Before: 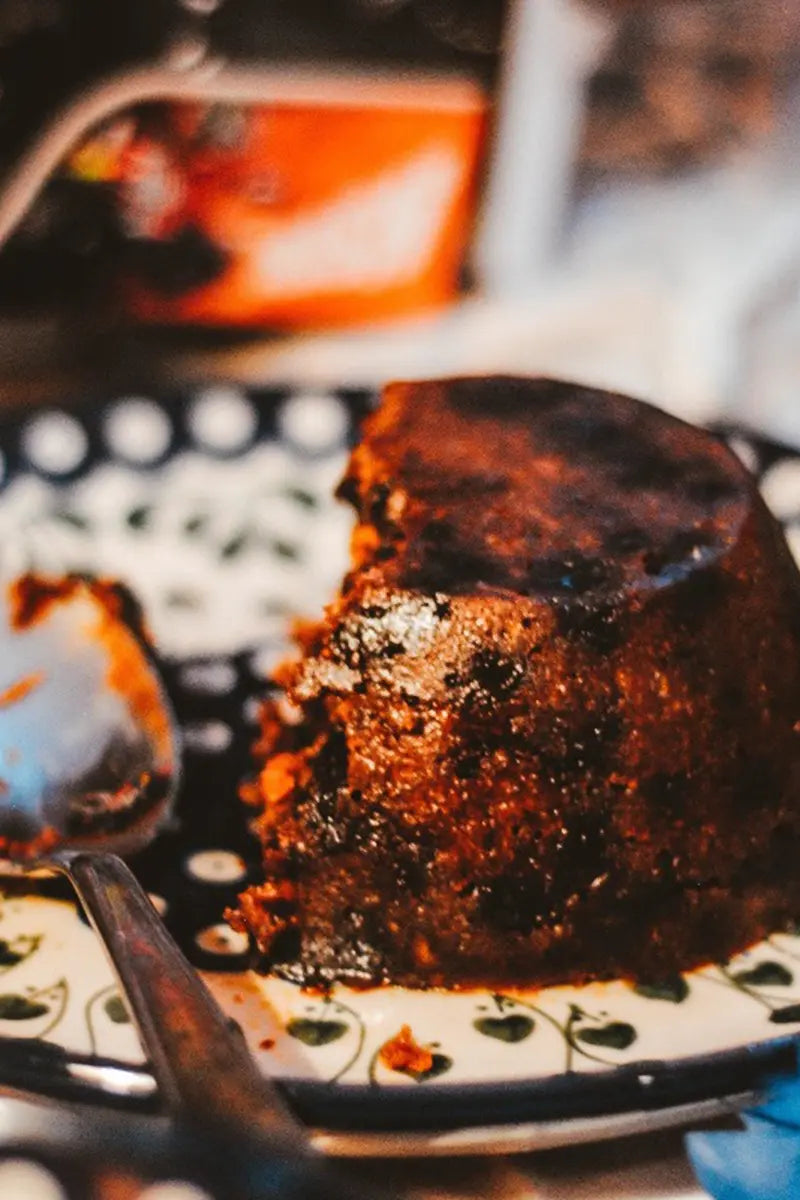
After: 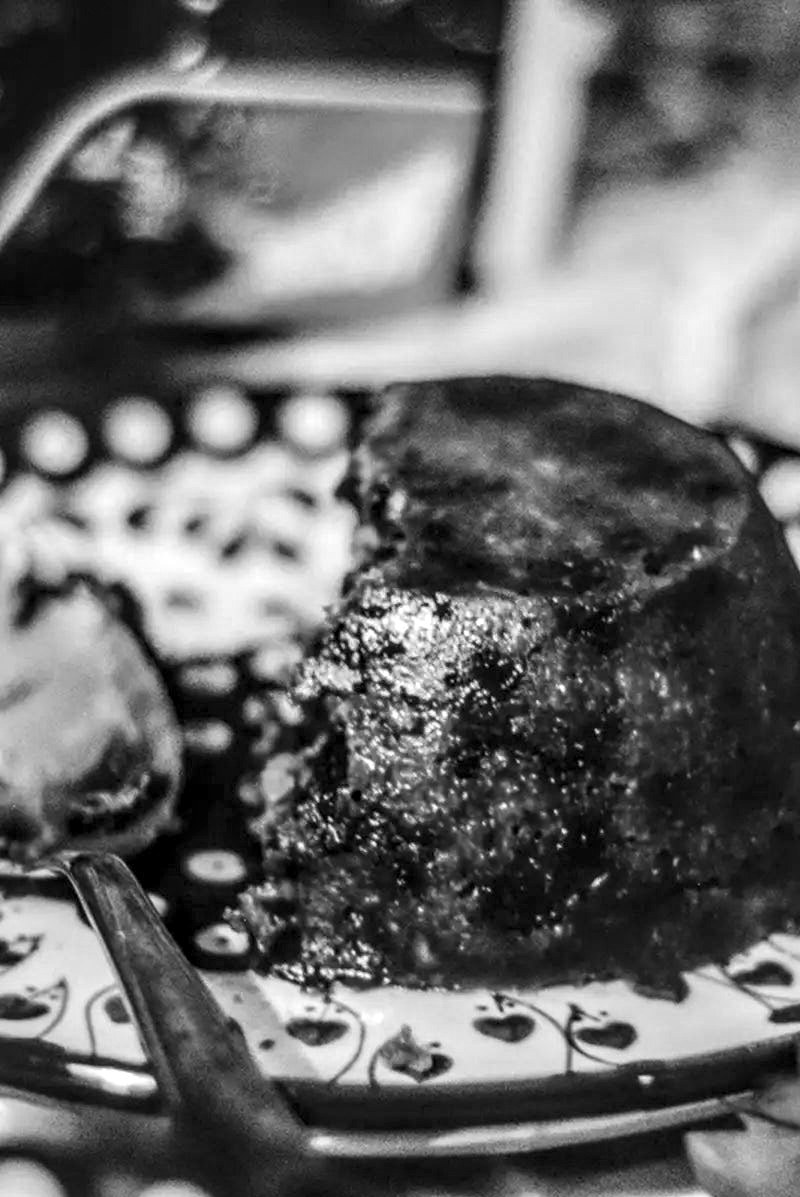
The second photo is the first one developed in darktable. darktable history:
crop: top 0.05%, bottom 0.098%
monochrome: a -6.99, b 35.61, size 1.4
local contrast: highlights 0%, shadows 0%, detail 182%
contrast brightness saturation: saturation 0.1
